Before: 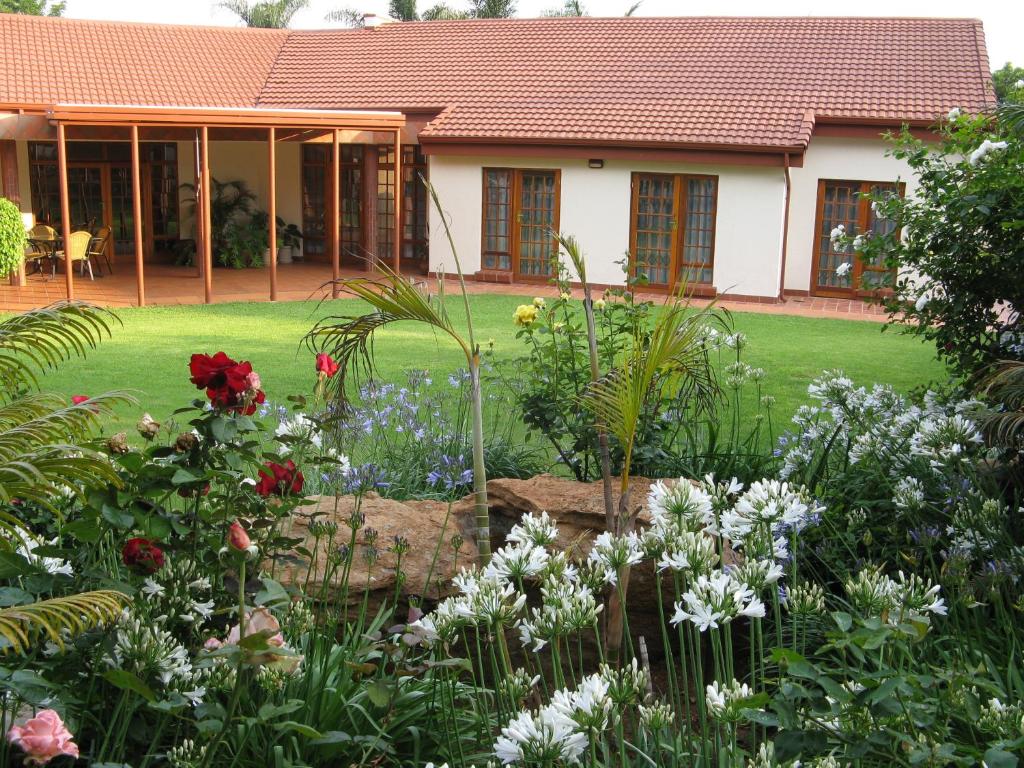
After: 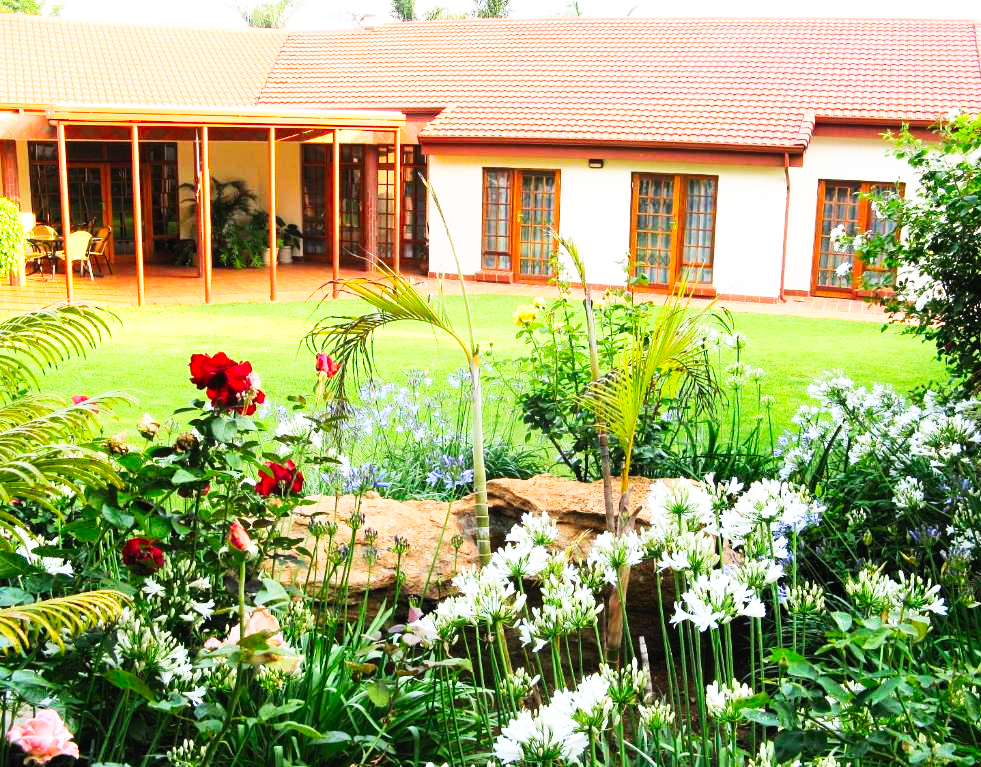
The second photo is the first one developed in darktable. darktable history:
base curve: curves: ch0 [(0, 0) (0.007, 0.004) (0.027, 0.03) (0.046, 0.07) (0.207, 0.54) (0.442, 0.872) (0.673, 0.972) (1, 1)], preserve colors none
crop: right 4.164%, bottom 0.02%
contrast brightness saturation: contrast 0.196, brightness 0.156, saturation 0.225
